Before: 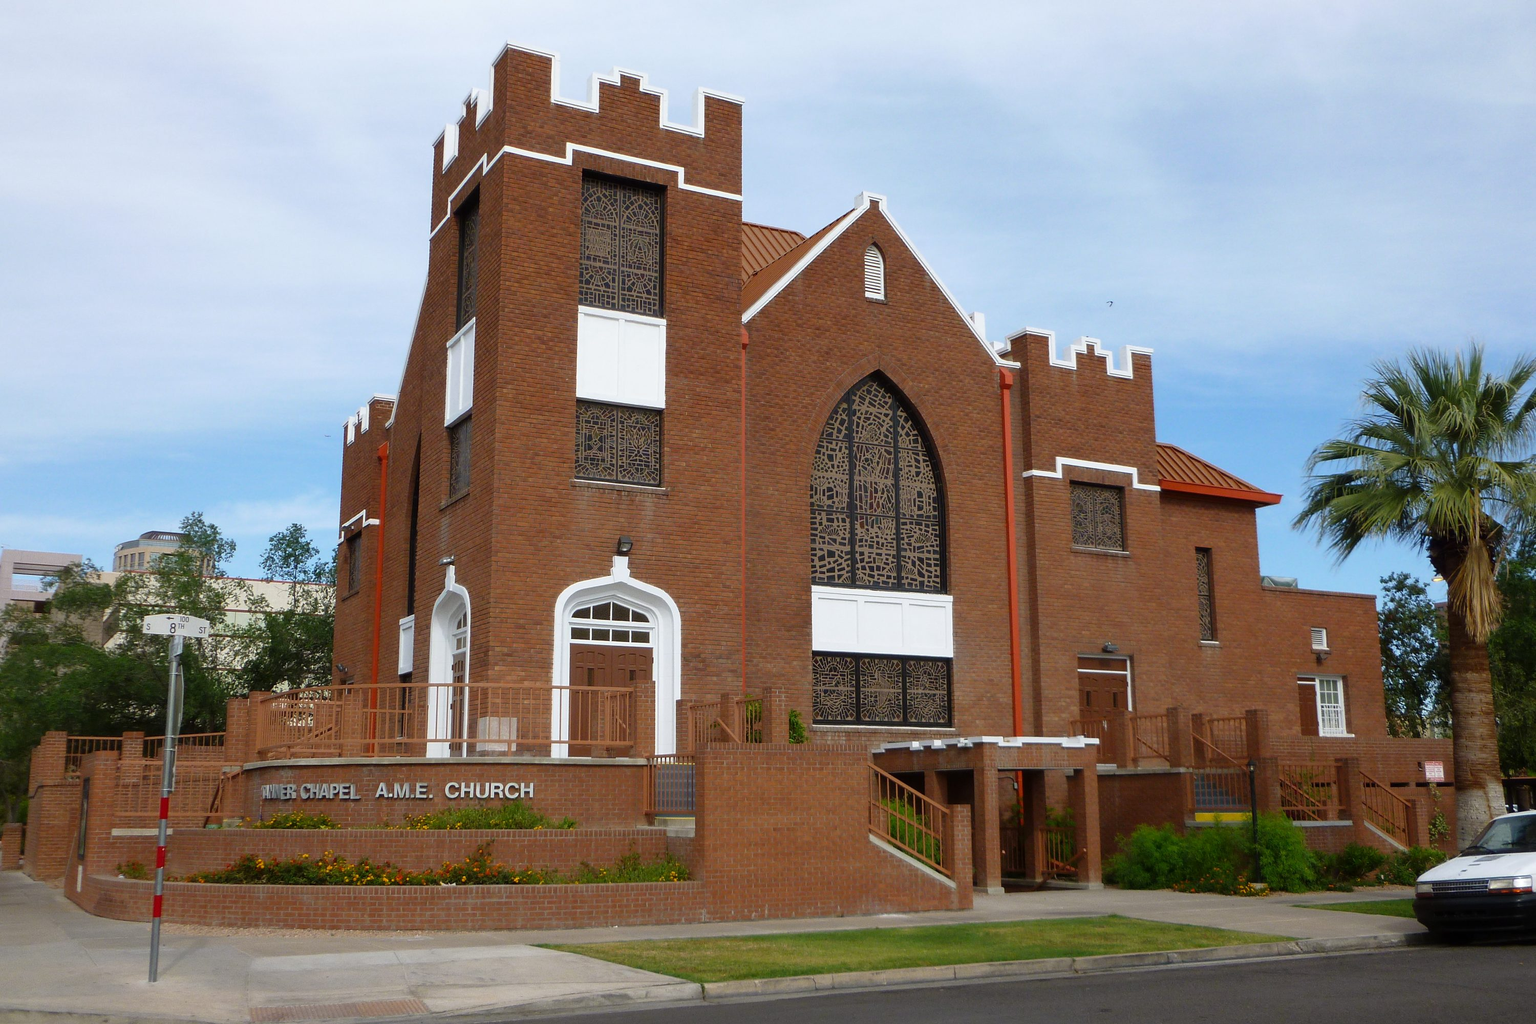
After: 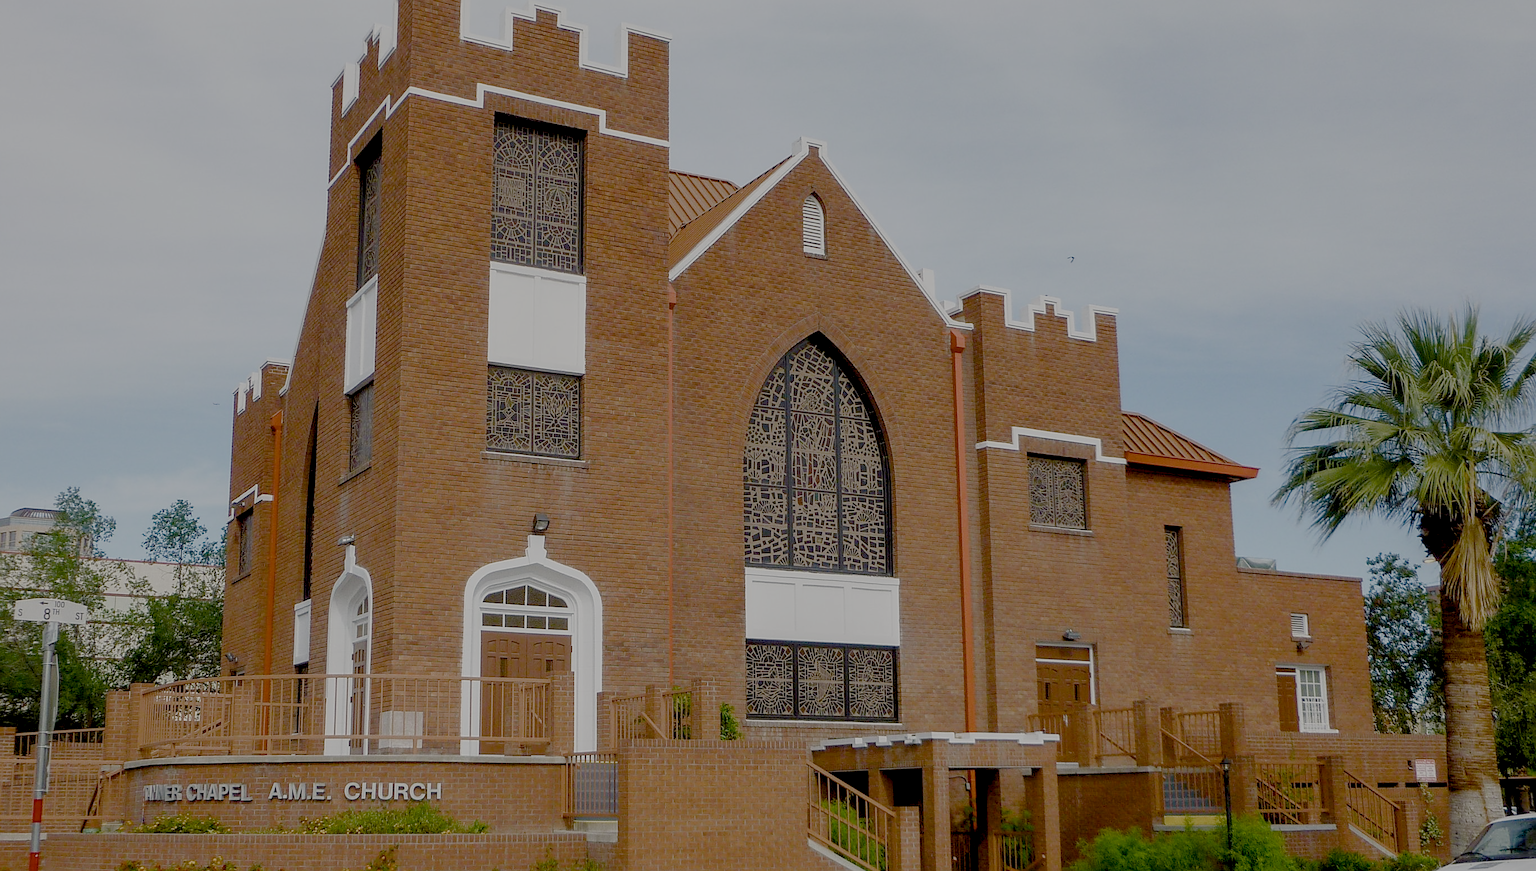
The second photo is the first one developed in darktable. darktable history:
crop: left 8.486%, top 6.526%, bottom 15.272%
filmic rgb: black relative exposure -15.87 EV, white relative exposure 7.98 EV, hardness 4.17, latitude 49.36%, contrast 0.51, preserve chrominance no, color science v5 (2021), iterations of high-quality reconstruction 0
sharpen: amount 0.494
exposure: black level correction 0.005, exposure 0.002 EV, compensate highlight preservation false
color balance rgb: power › hue 309.87°, highlights gain › chroma 2.037%, highlights gain › hue 71.47°, perceptual saturation grading › global saturation 20%, perceptual saturation grading › highlights -49.791%, perceptual saturation grading › shadows 24.221%, global vibrance 11.616%, contrast 4.764%
local contrast: on, module defaults
